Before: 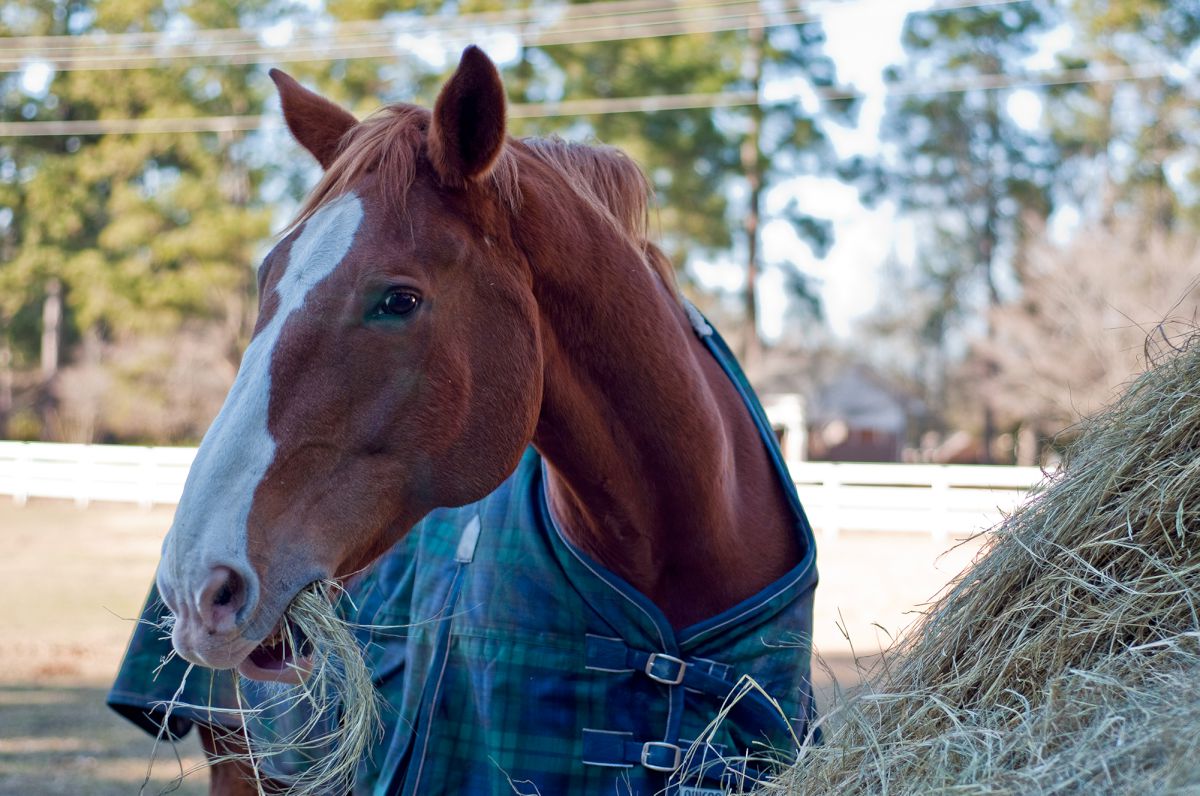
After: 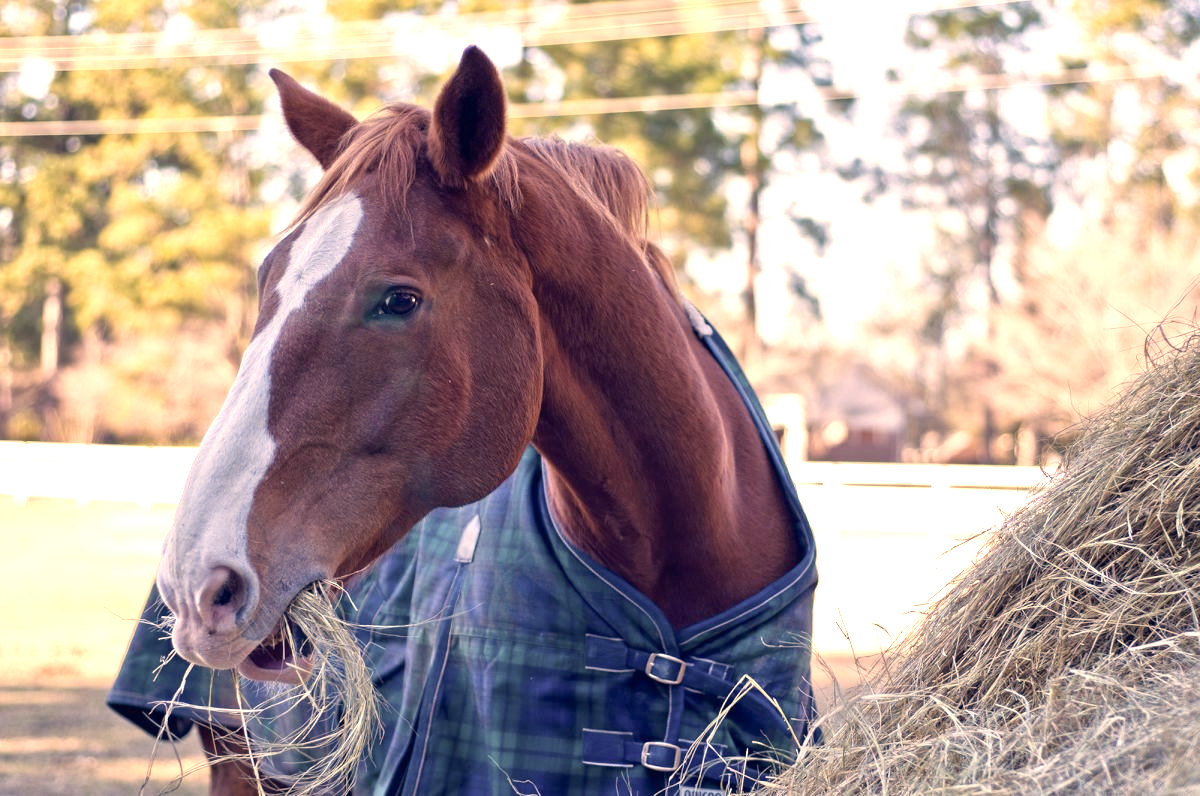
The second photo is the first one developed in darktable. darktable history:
exposure: black level correction -0.001, exposure 0.9 EV, compensate exposure bias true, compensate highlight preservation false
color correction: highlights a* 19.59, highlights b* 27.49, shadows a* 3.46, shadows b* -17.28, saturation 0.73
